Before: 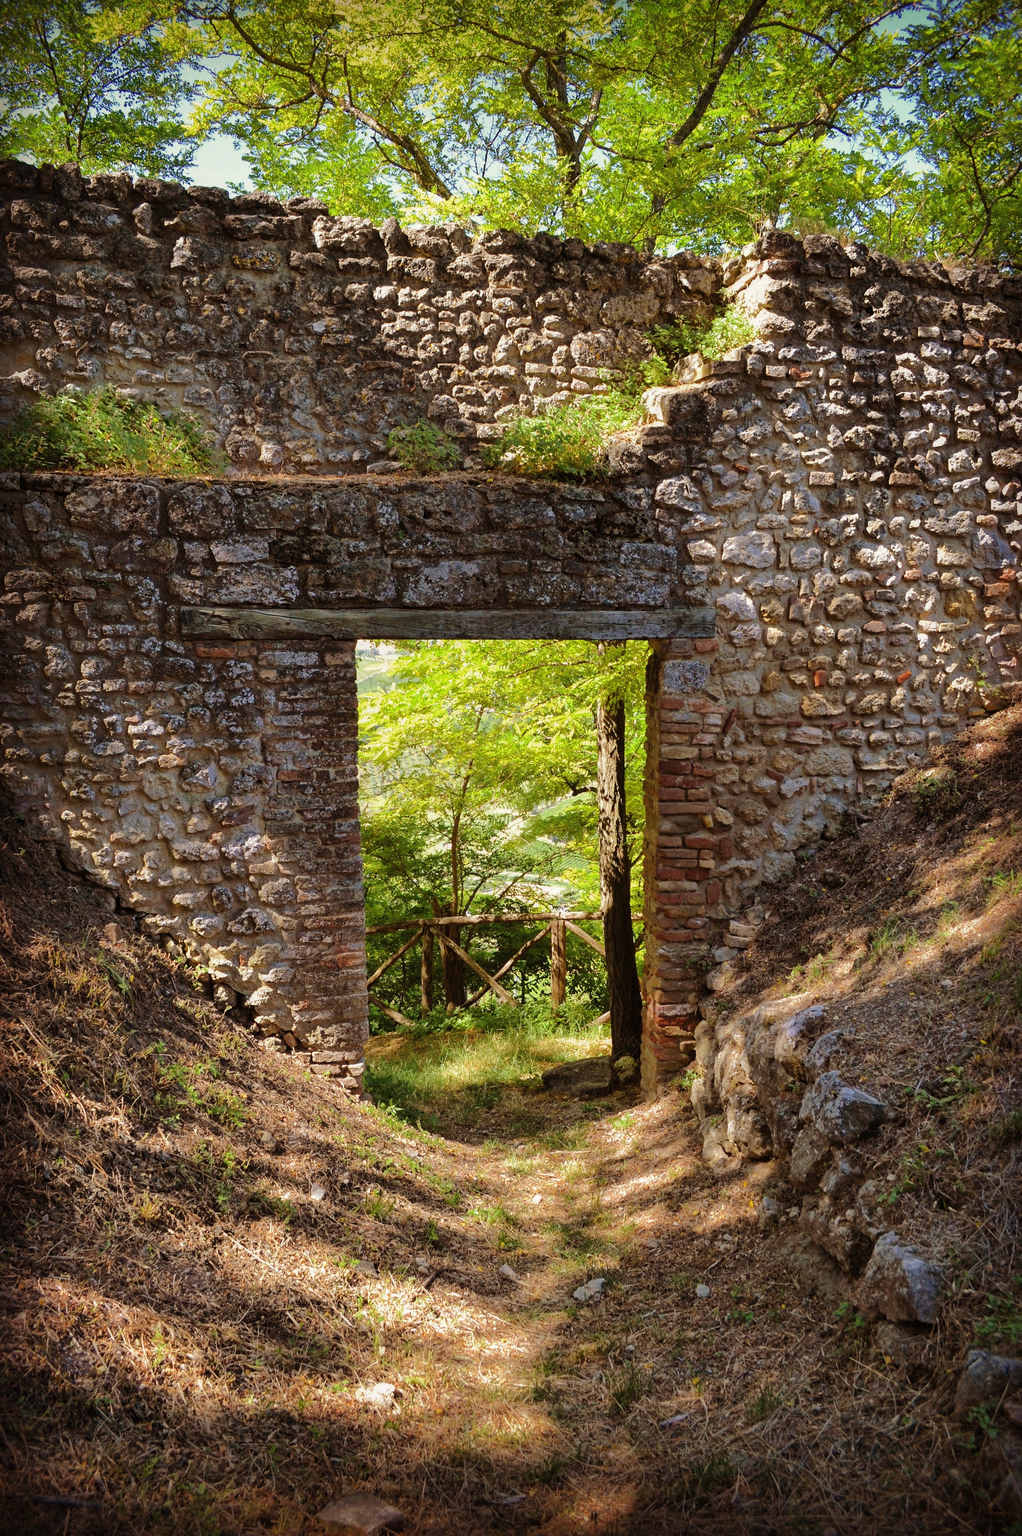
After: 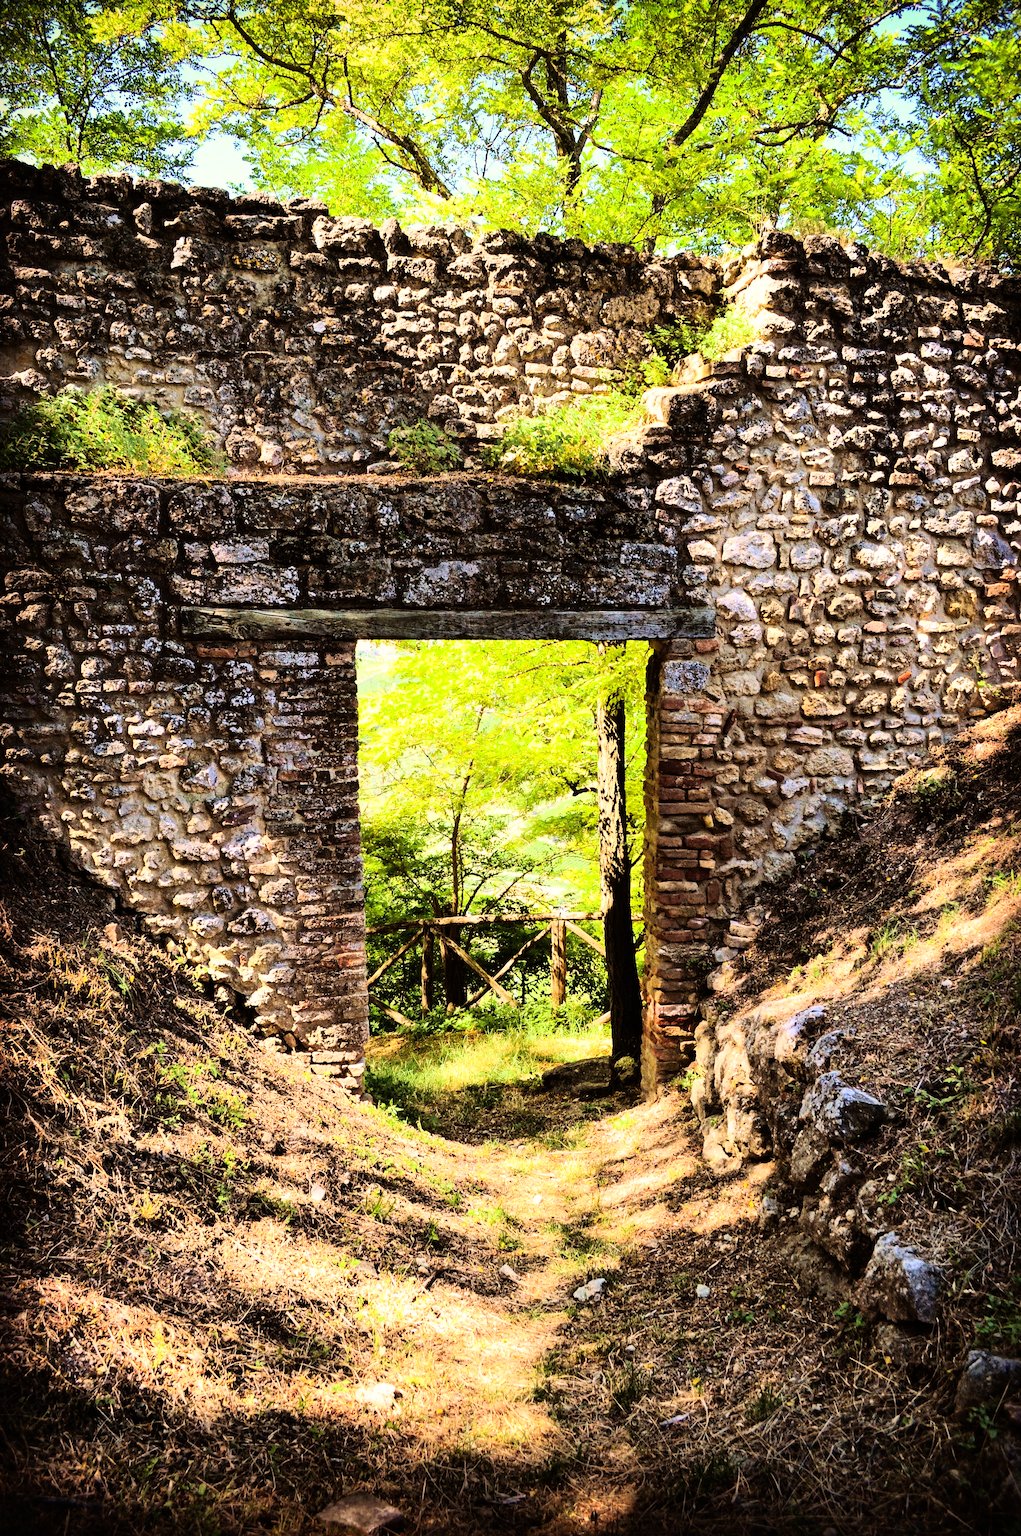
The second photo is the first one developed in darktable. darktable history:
color balance rgb: perceptual saturation grading › global saturation 3.7%, global vibrance 5.56%, contrast 3.24%
rgb curve: curves: ch0 [(0, 0) (0.21, 0.15) (0.24, 0.21) (0.5, 0.75) (0.75, 0.96) (0.89, 0.99) (1, 1)]; ch1 [(0, 0.02) (0.21, 0.13) (0.25, 0.2) (0.5, 0.67) (0.75, 0.9) (0.89, 0.97) (1, 1)]; ch2 [(0, 0.02) (0.21, 0.13) (0.25, 0.2) (0.5, 0.67) (0.75, 0.9) (0.89, 0.97) (1, 1)], compensate middle gray true
velvia: on, module defaults
rotate and perspective: automatic cropping off
